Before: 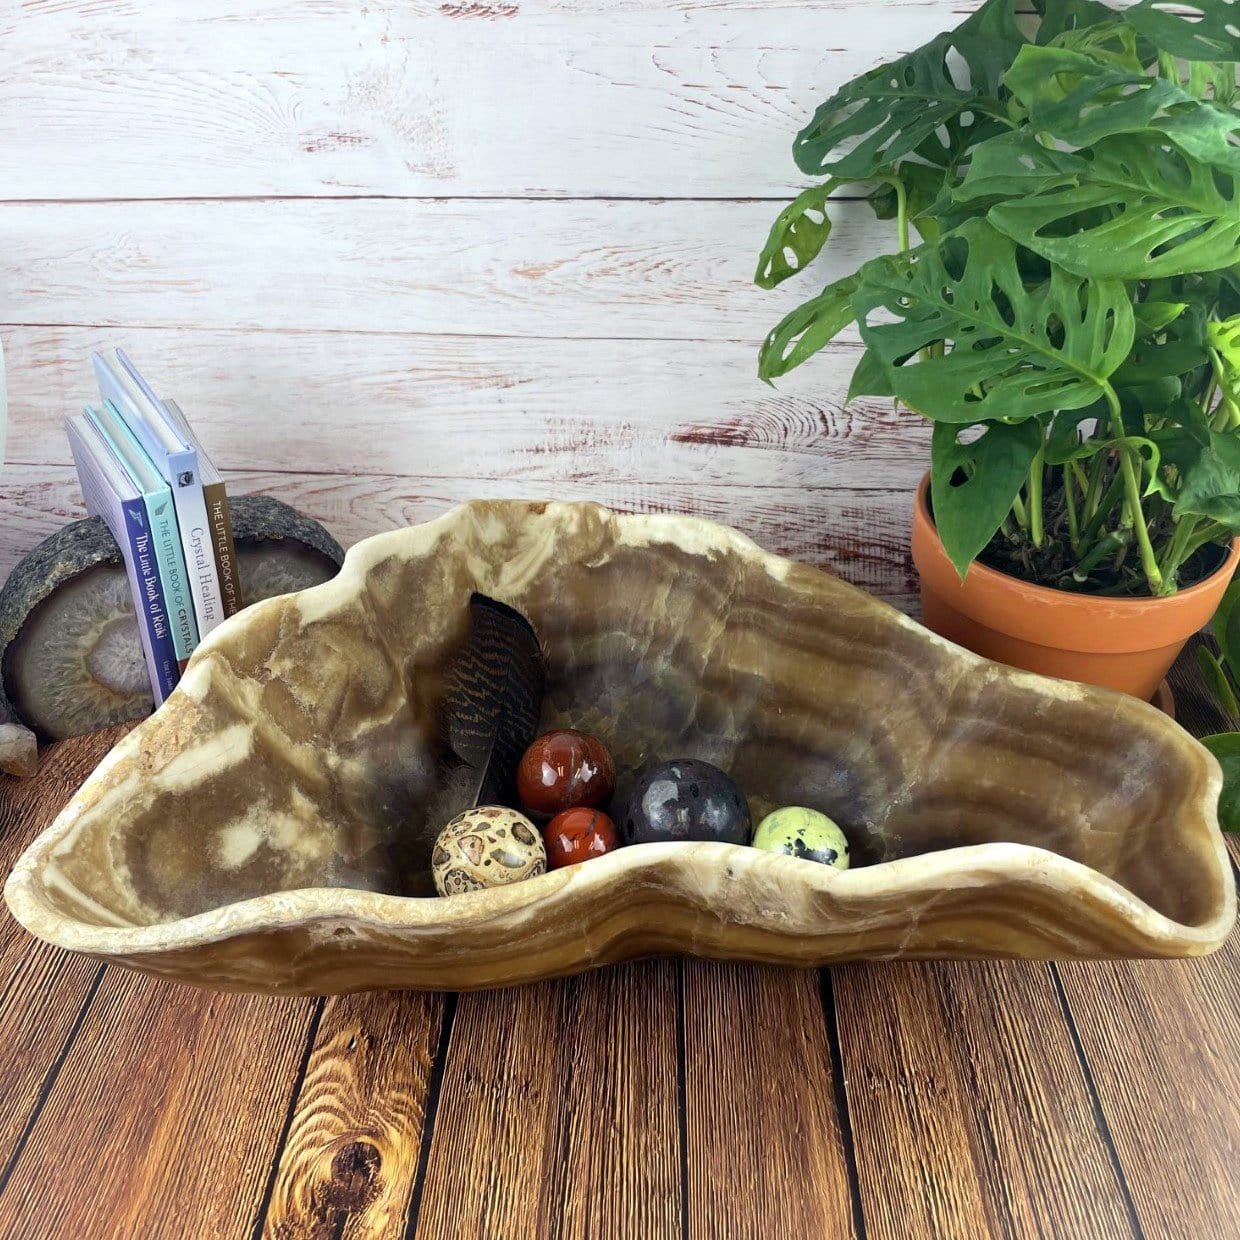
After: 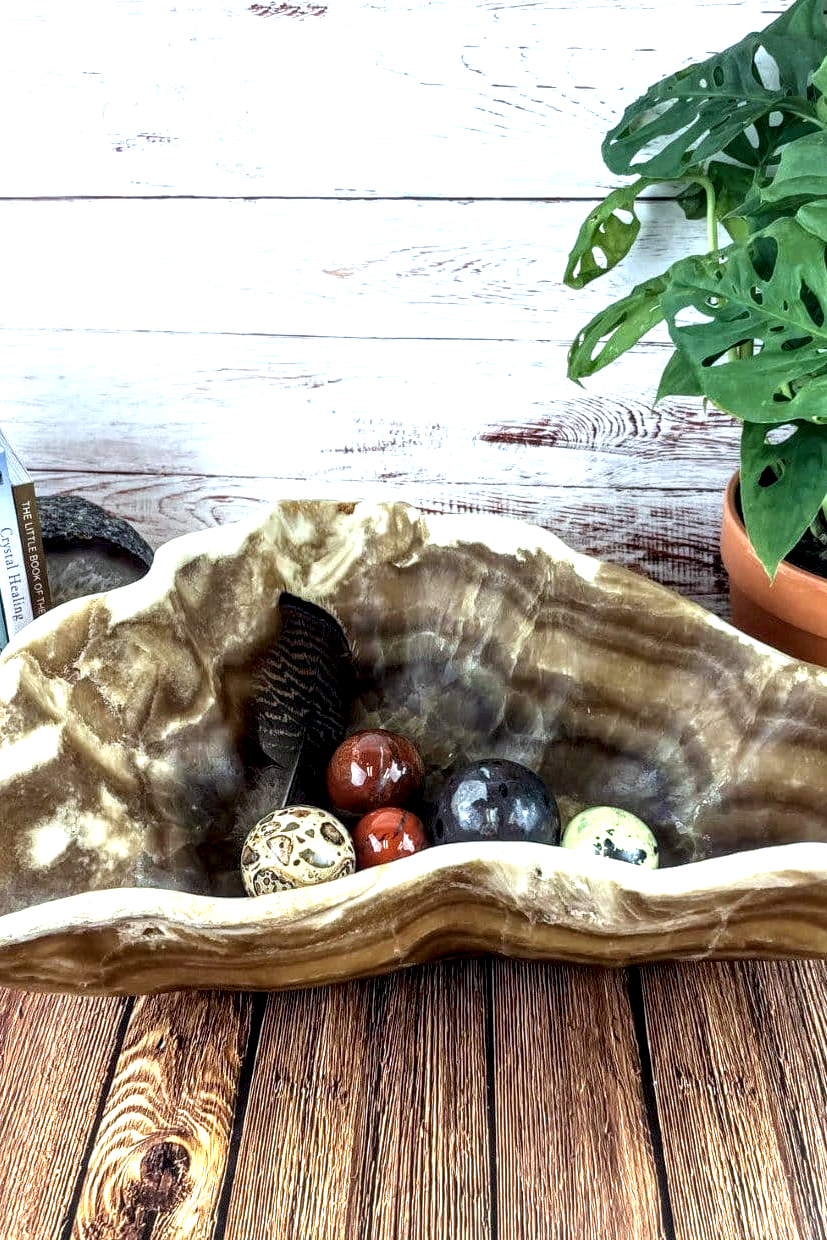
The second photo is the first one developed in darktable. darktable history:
color correction: highlights a* -4.18, highlights b* -10.81
local contrast: highlights 19%, detail 186%
crop and rotate: left 15.446%, right 17.836%
exposure: black level correction 0, exposure 0.7 EV, compensate exposure bias true, compensate highlight preservation false
